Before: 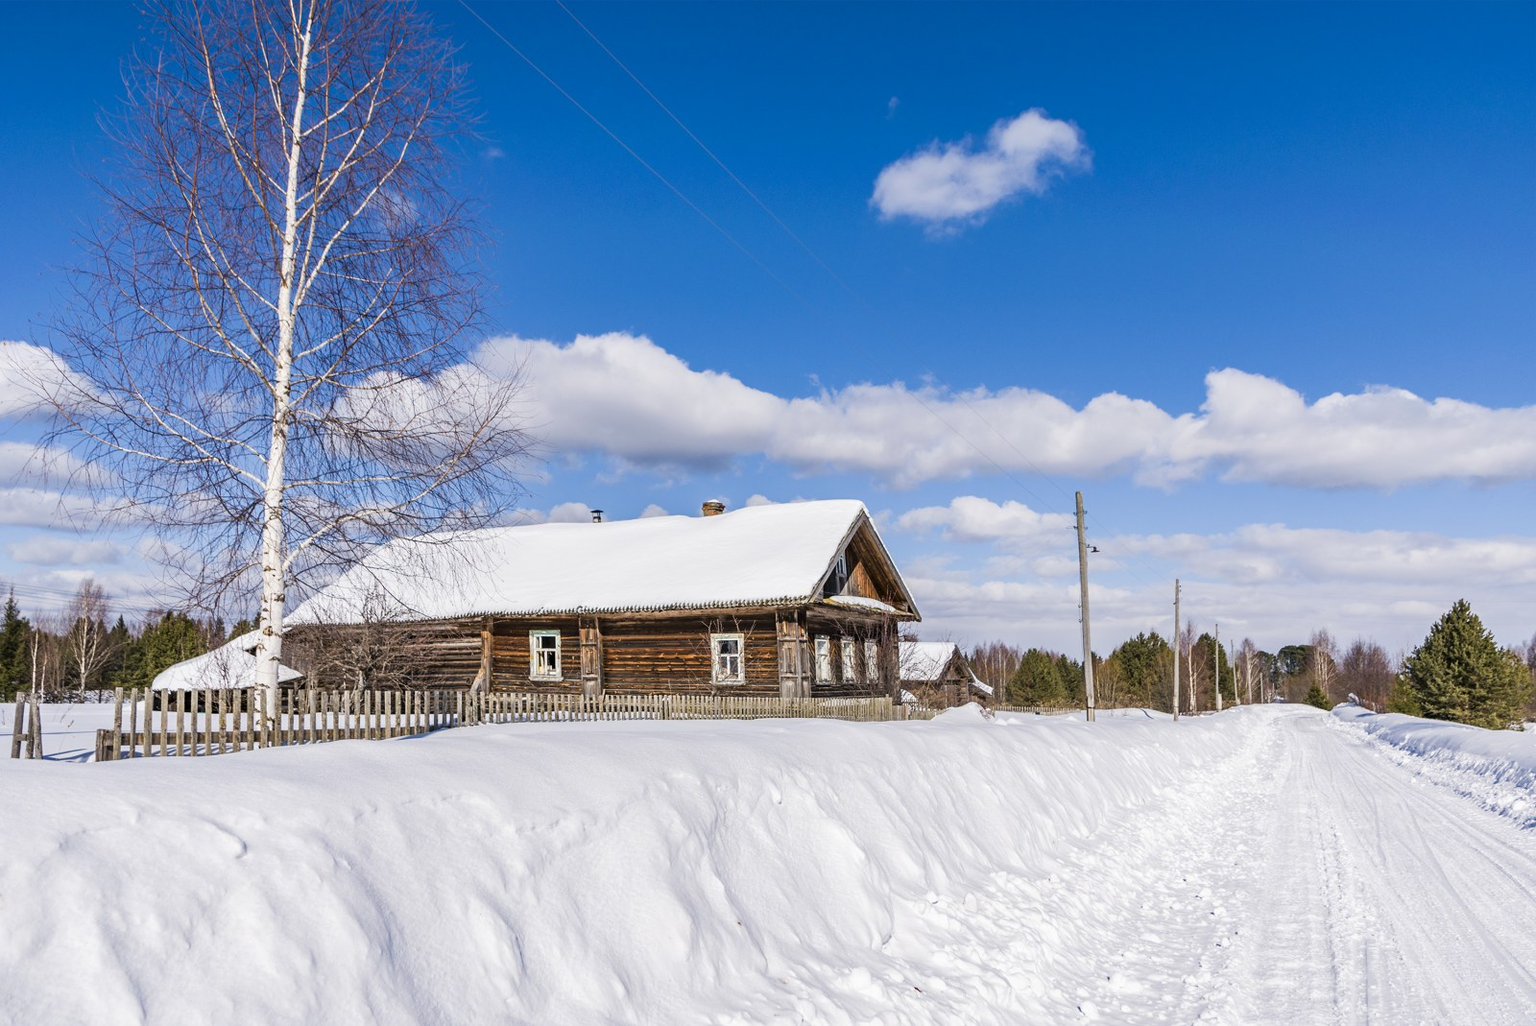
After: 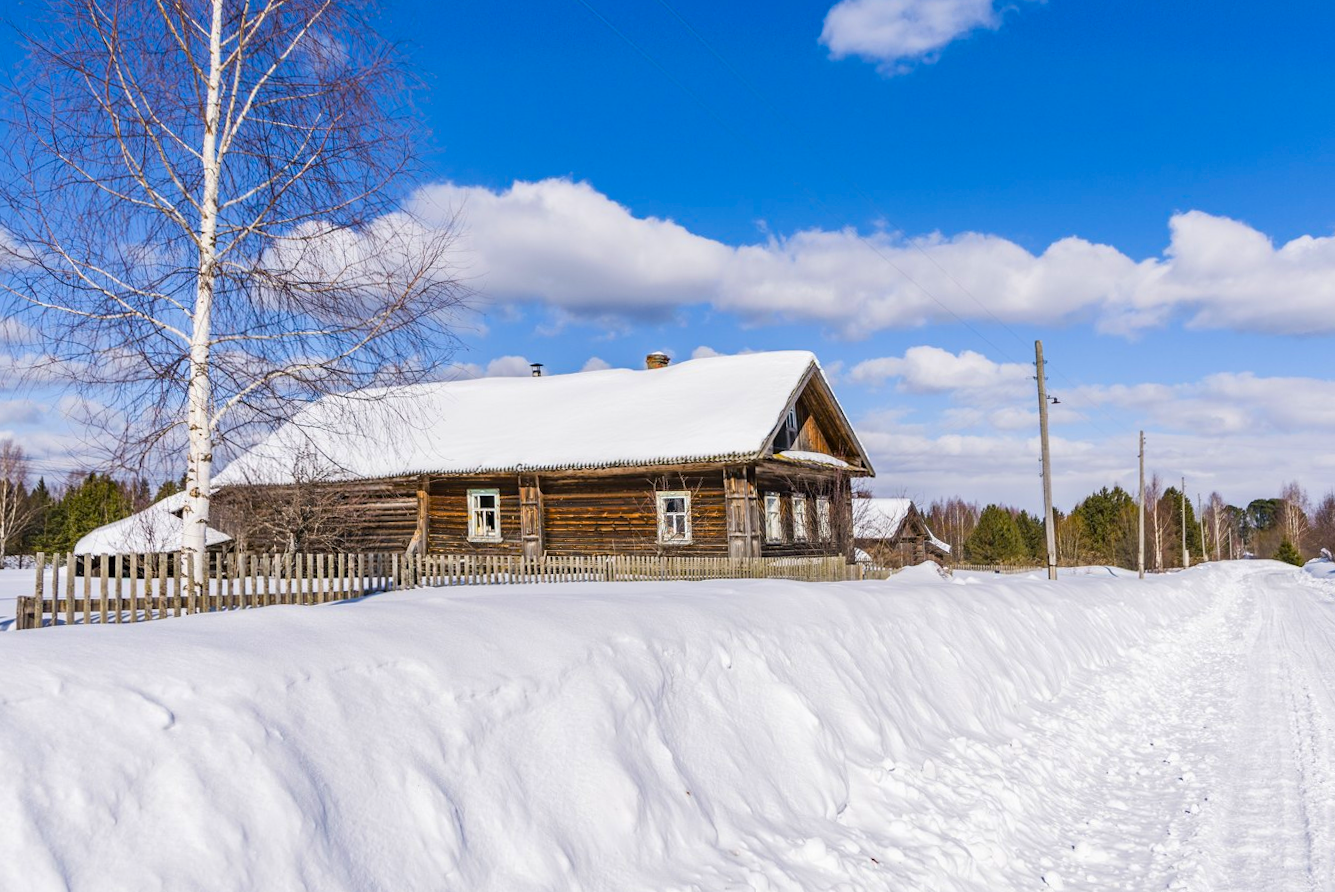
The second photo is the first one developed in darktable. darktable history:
rotate and perspective: rotation -0.45°, automatic cropping original format, crop left 0.008, crop right 0.992, crop top 0.012, crop bottom 0.988
crop and rotate: left 4.842%, top 15.51%, right 10.668%
color balance rgb: perceptual saturation grading › global saturation 20%, global vibrance 20%
